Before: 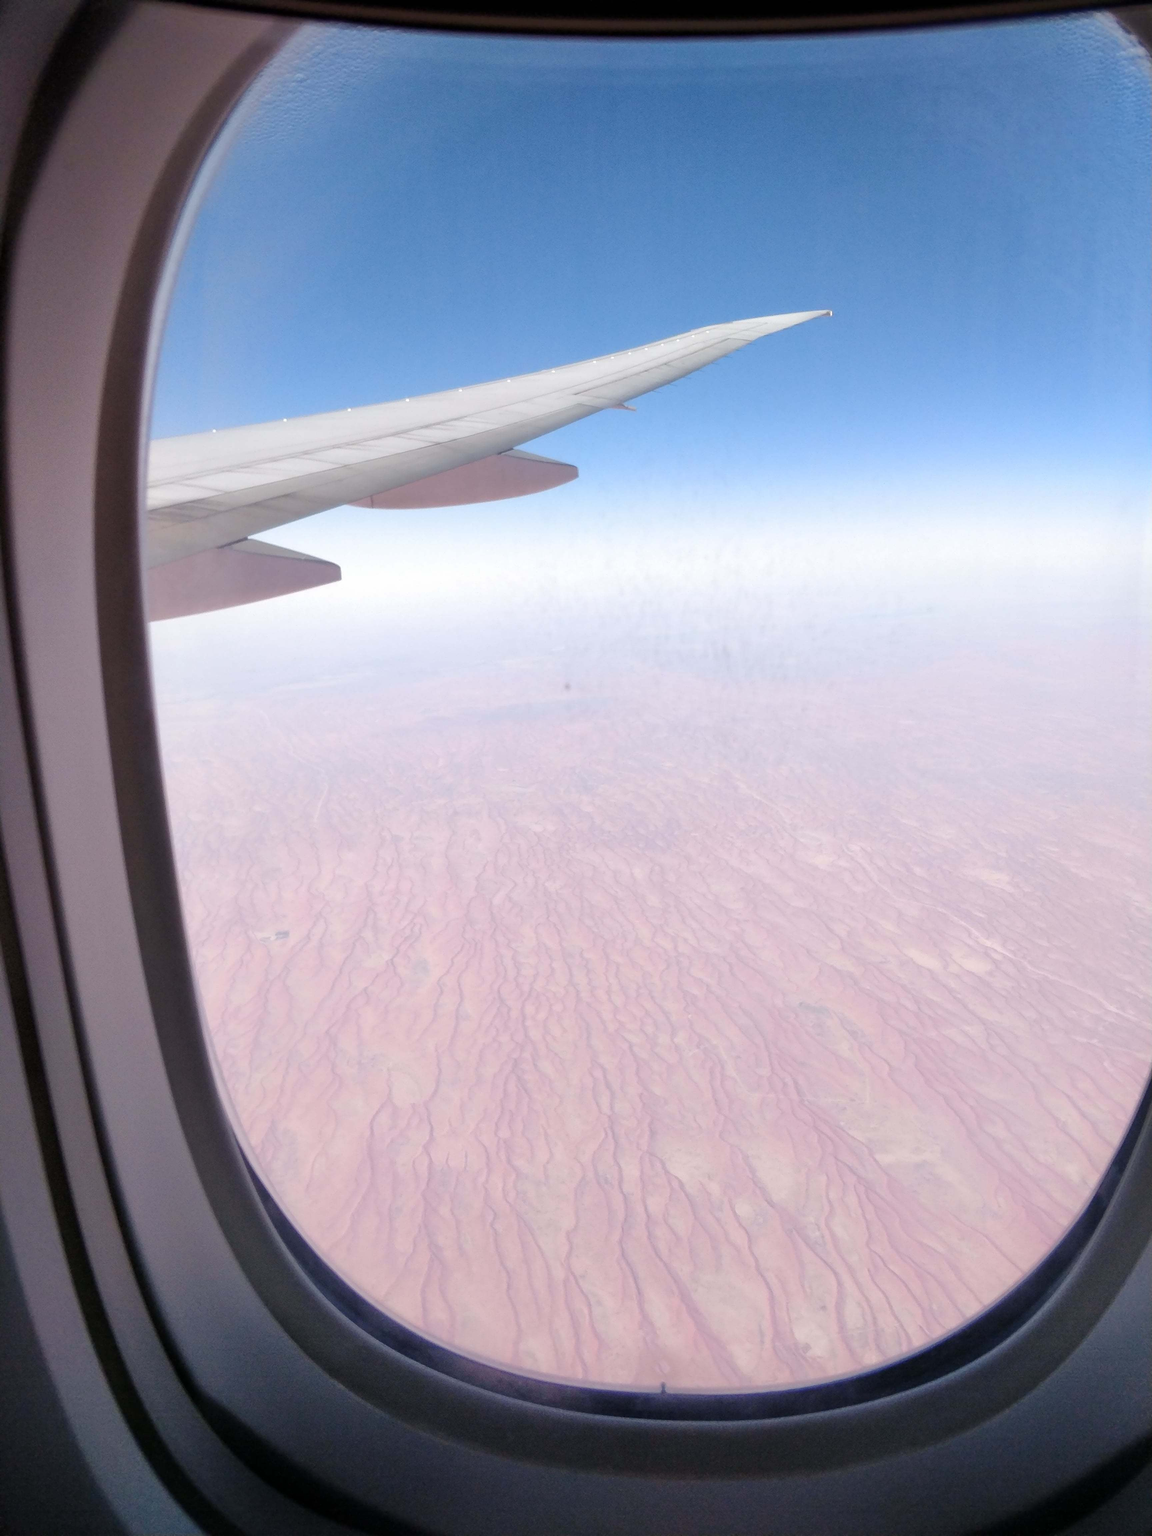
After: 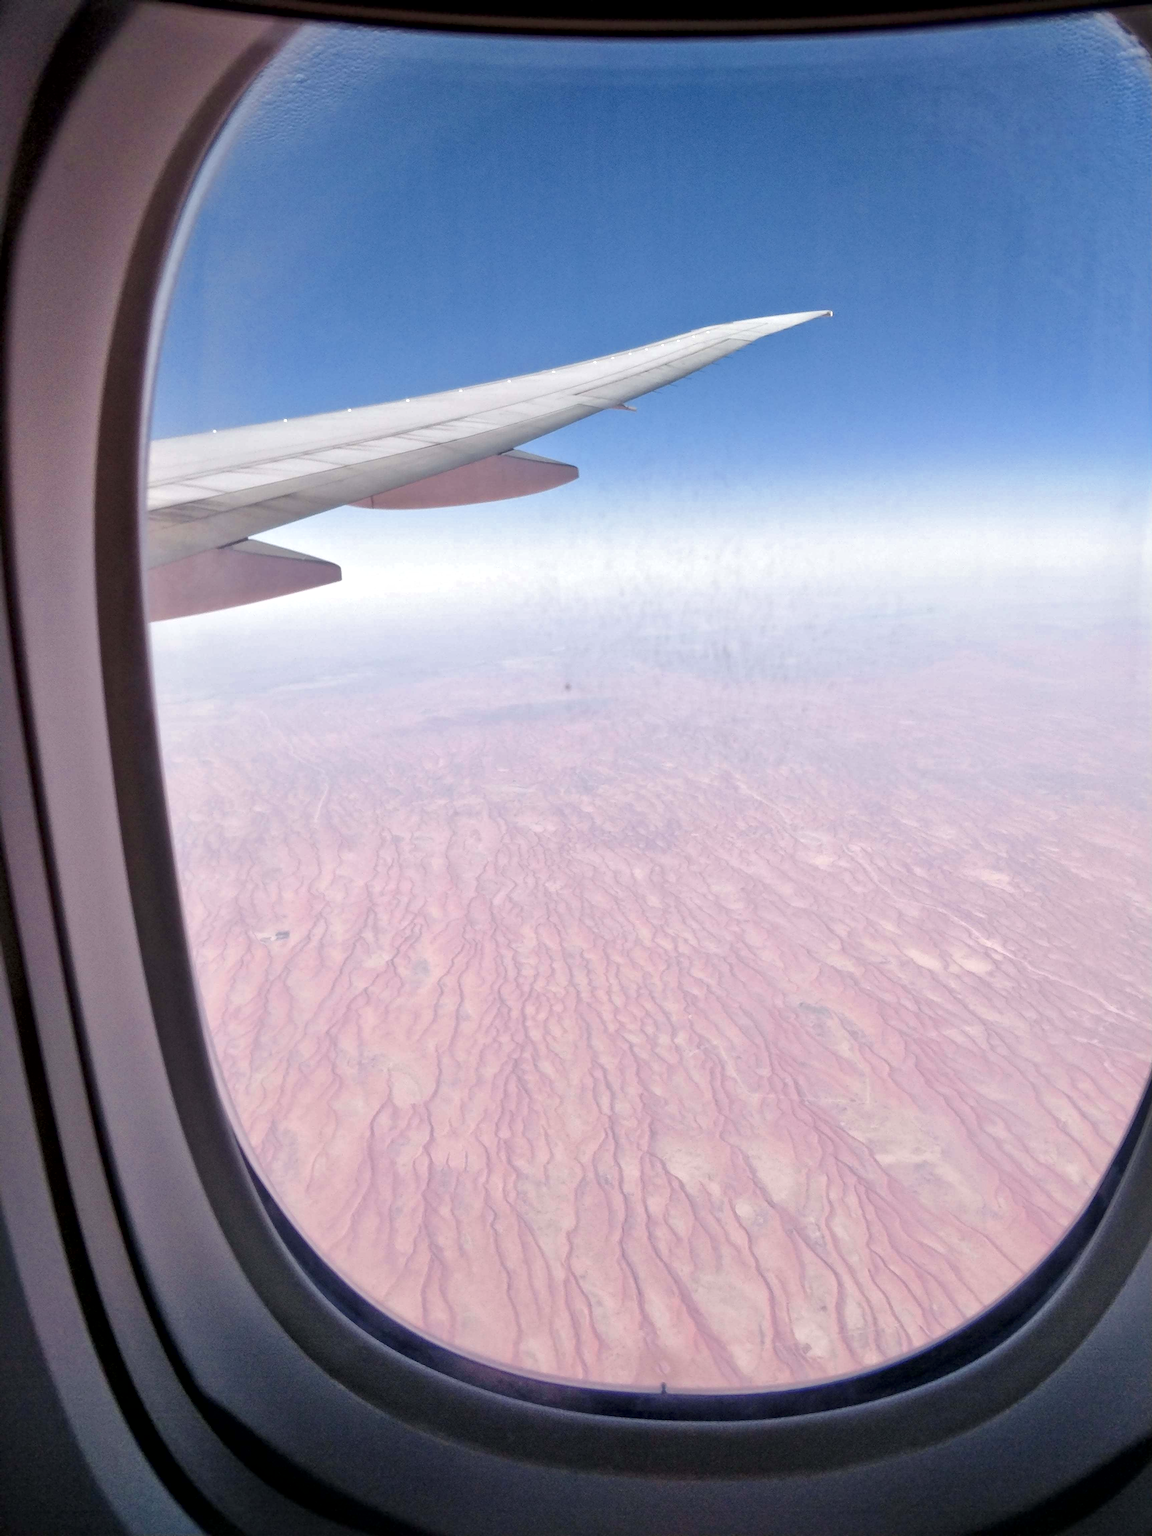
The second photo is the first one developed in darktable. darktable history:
color zones: curves: ch0 [(0, 0.473) (0.001, 0.473) (0.226, 0.548) (0.4, 0.589) (0.525, 0.54) (0.728, 0.403) (0.999, 0.473) (1, 0.473)]; ch1 [(0, 0.619) (0.001, 0.619) (0.234, 0.388) (0.4, 0.372) (0.528, 0.422) (0.732, 0.53) (0.999, 0.619) (1, 0.619)]; ch2 [(0, 0.547) (0.001, 0.547) (0.226, 0.45) (0.4, 0.525) (0.525, 0.585) (0.8, 0.511) (0.999, 0.547) (1, 0.547)]
local contrast: mode bilateral grid, contrast 50, coarseness 50, detail 150%, midtone range 0.2
